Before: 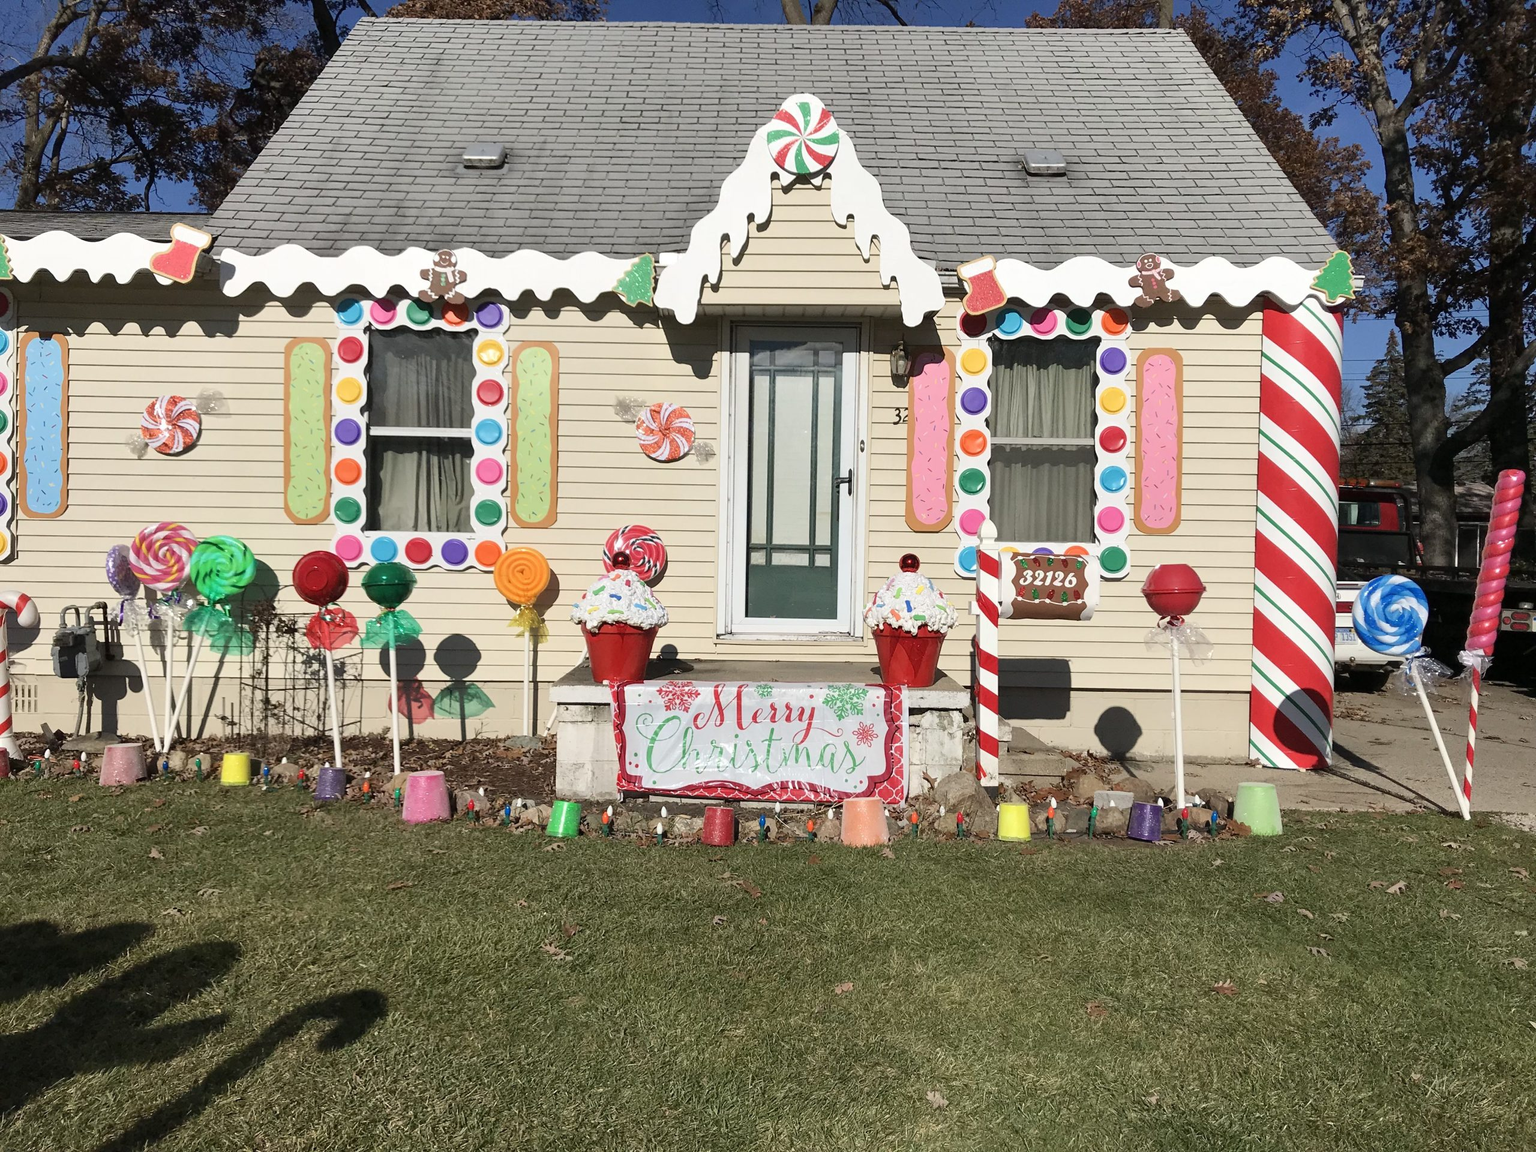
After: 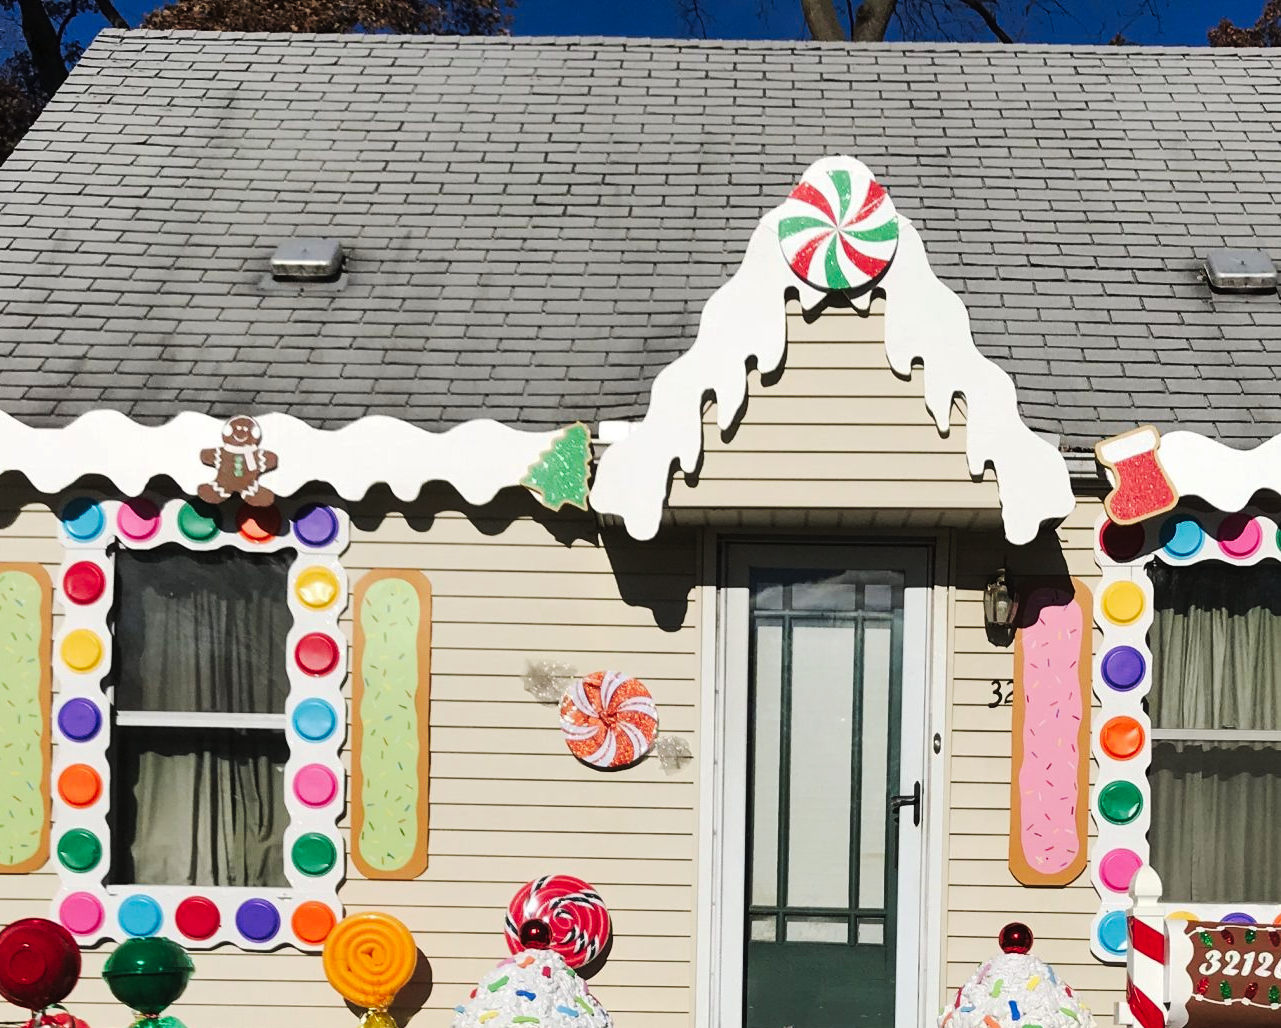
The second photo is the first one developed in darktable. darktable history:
crop: left 19.556%, right 30.401%, bottom 46.458%
tone curve: curves: ch0 [(0, 0) (0.003, 0.003) (0.011, 0.009) (0.025, 0.018) (0.044, 0.028) (0.069, 0.038) (0.1, 0.049) (0.136, 0.062) (0.177, 0.089) (0.224, 0.123) (0.277, 0.165) (0.335, 0.223) (0.399, 0.293) (0.468, 0.385) (0.543, 0.497) (0.623, 0.613) (0.709, 0.716) (0.801, 0.802) (0.898, 0.887) (1, 1)], preserve colors none
